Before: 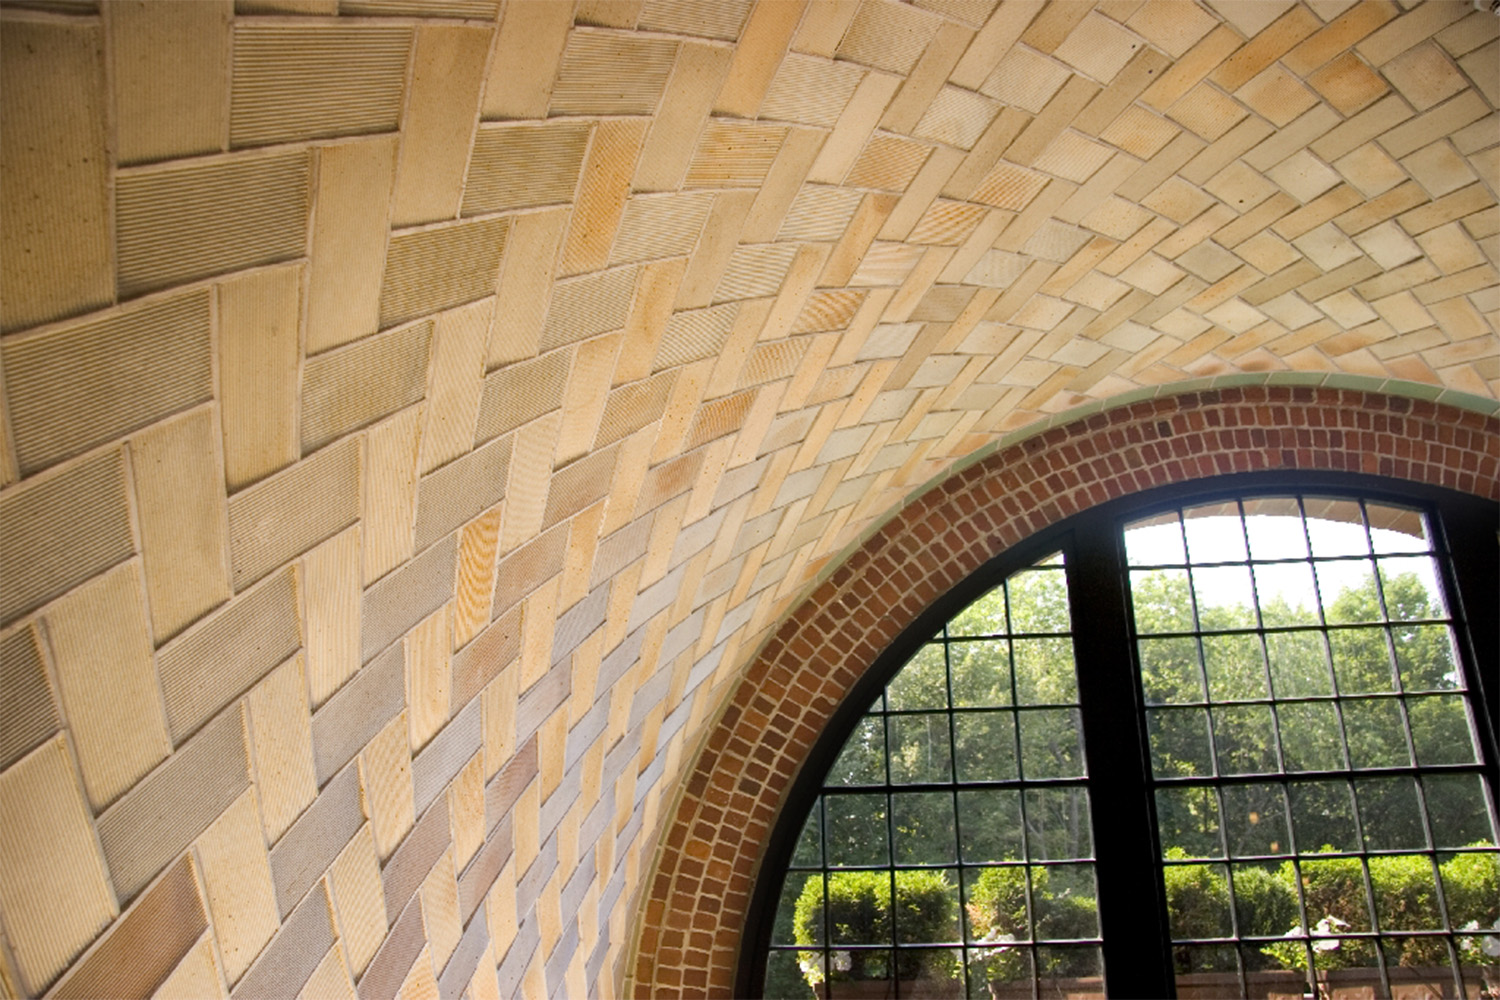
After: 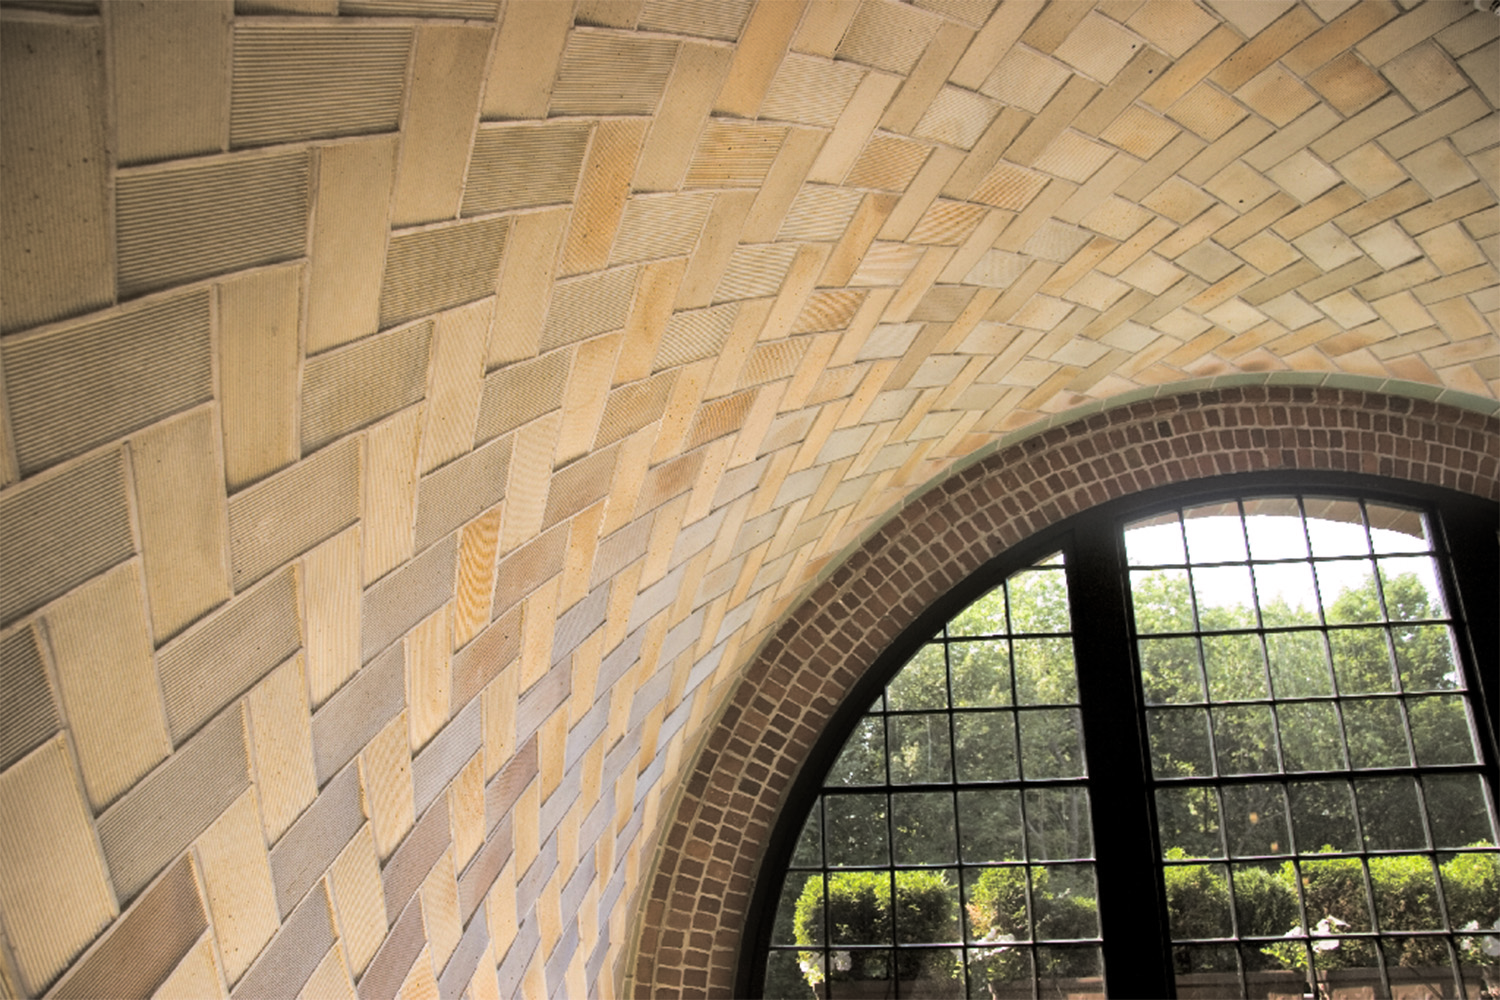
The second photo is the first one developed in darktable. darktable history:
split-toning: shadows › hue 46.8°, shadows › saturation 0.17, highlights › hue 316.8°, highlights › saturation 0.27, balance -51.82
white balance: emerald 1
